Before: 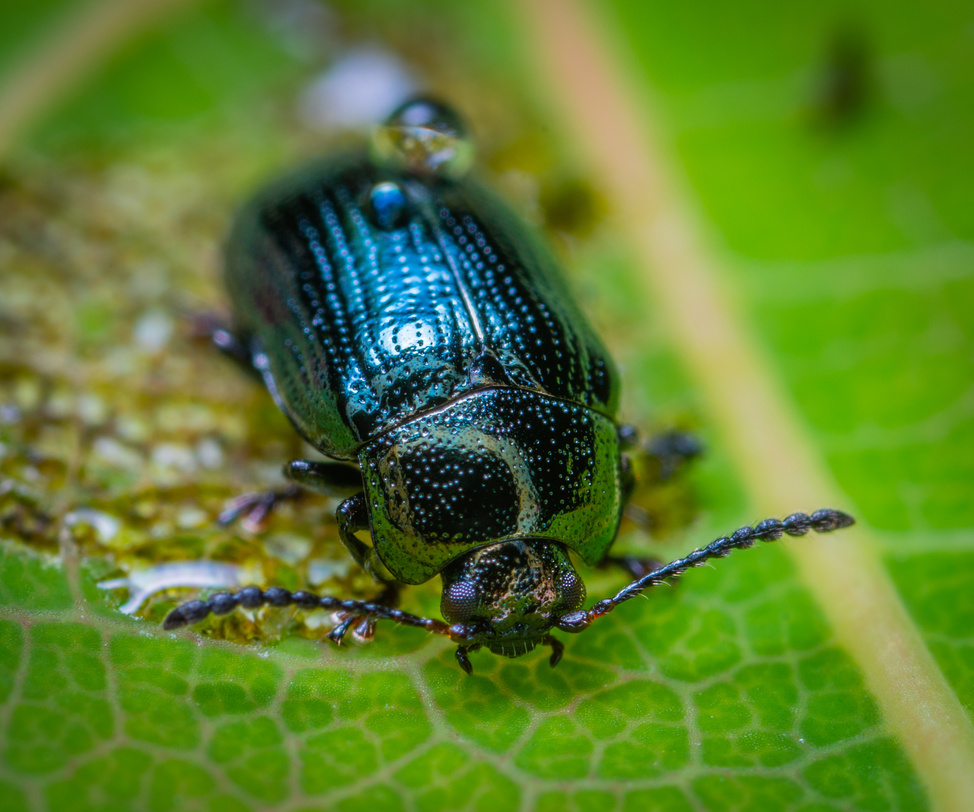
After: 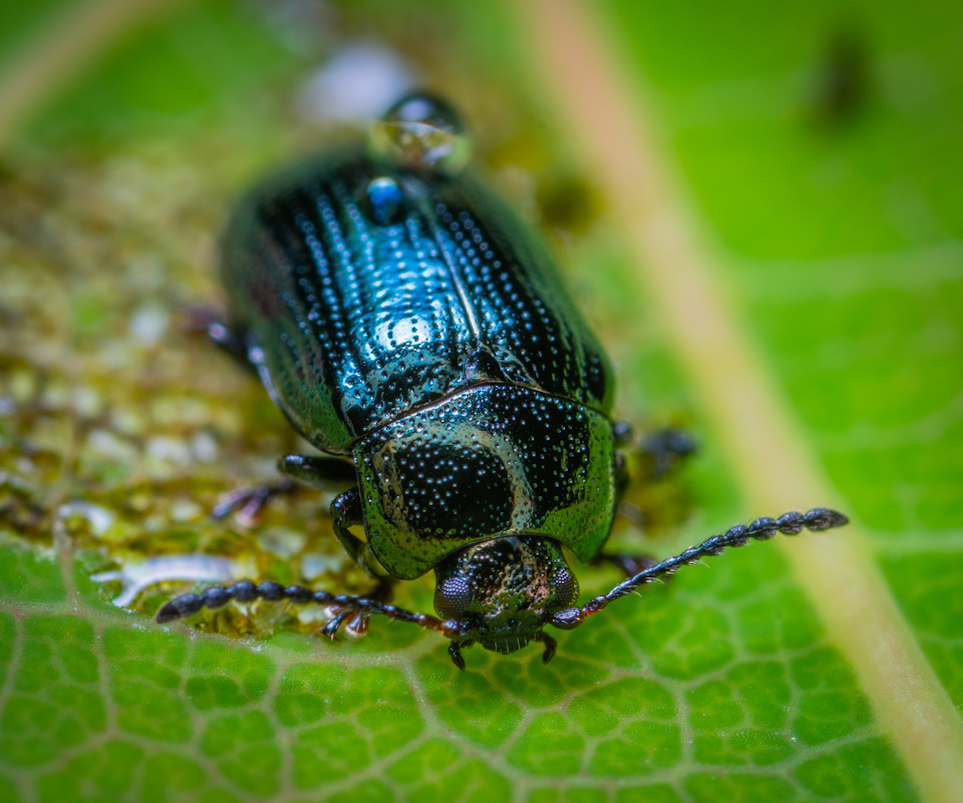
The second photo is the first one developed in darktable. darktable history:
crop and rotate: angle -0.505°
